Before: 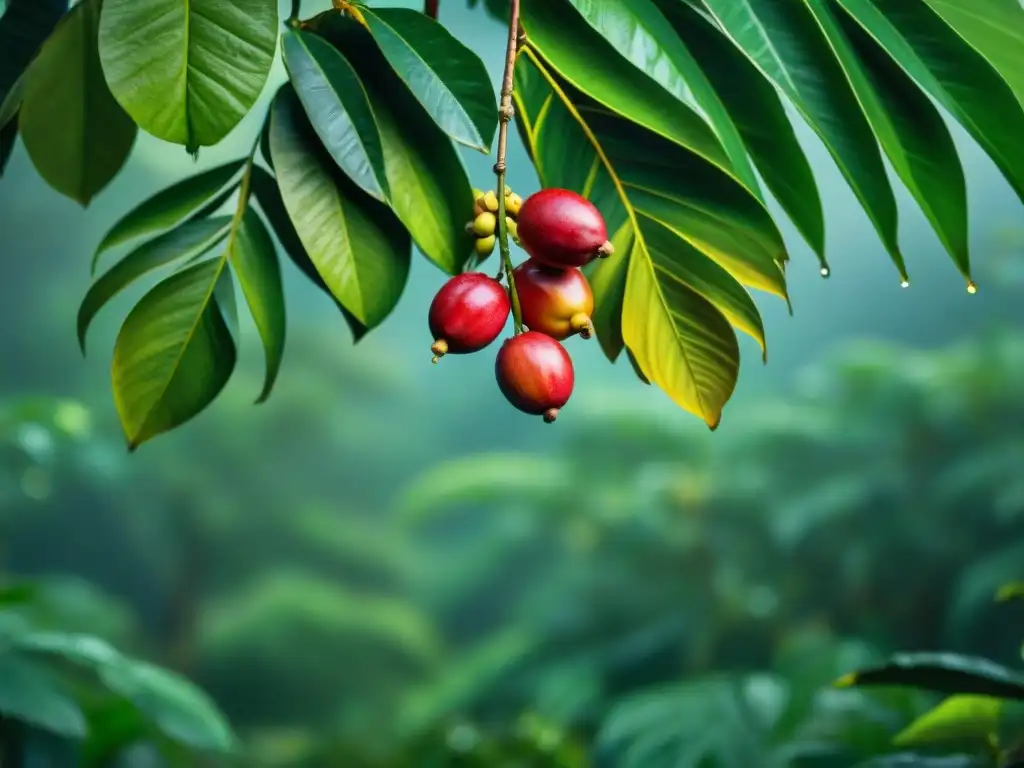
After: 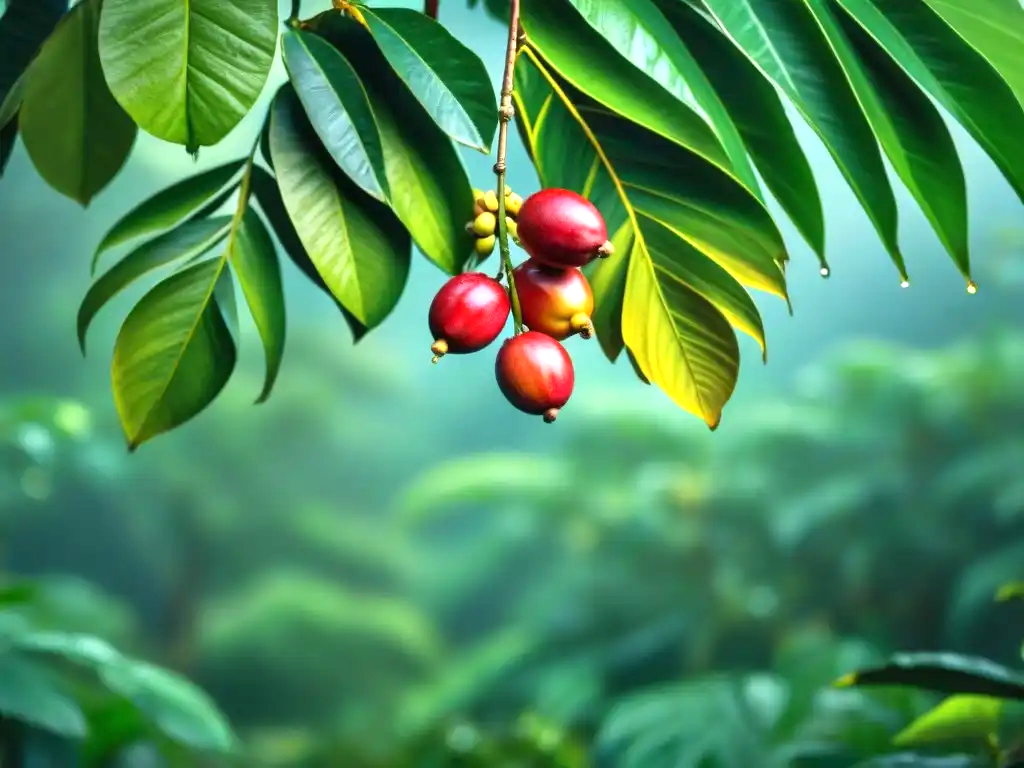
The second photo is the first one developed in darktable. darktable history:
exposure: black level correction 0, exposure 0.704 EV, compensate highlight preservation false
